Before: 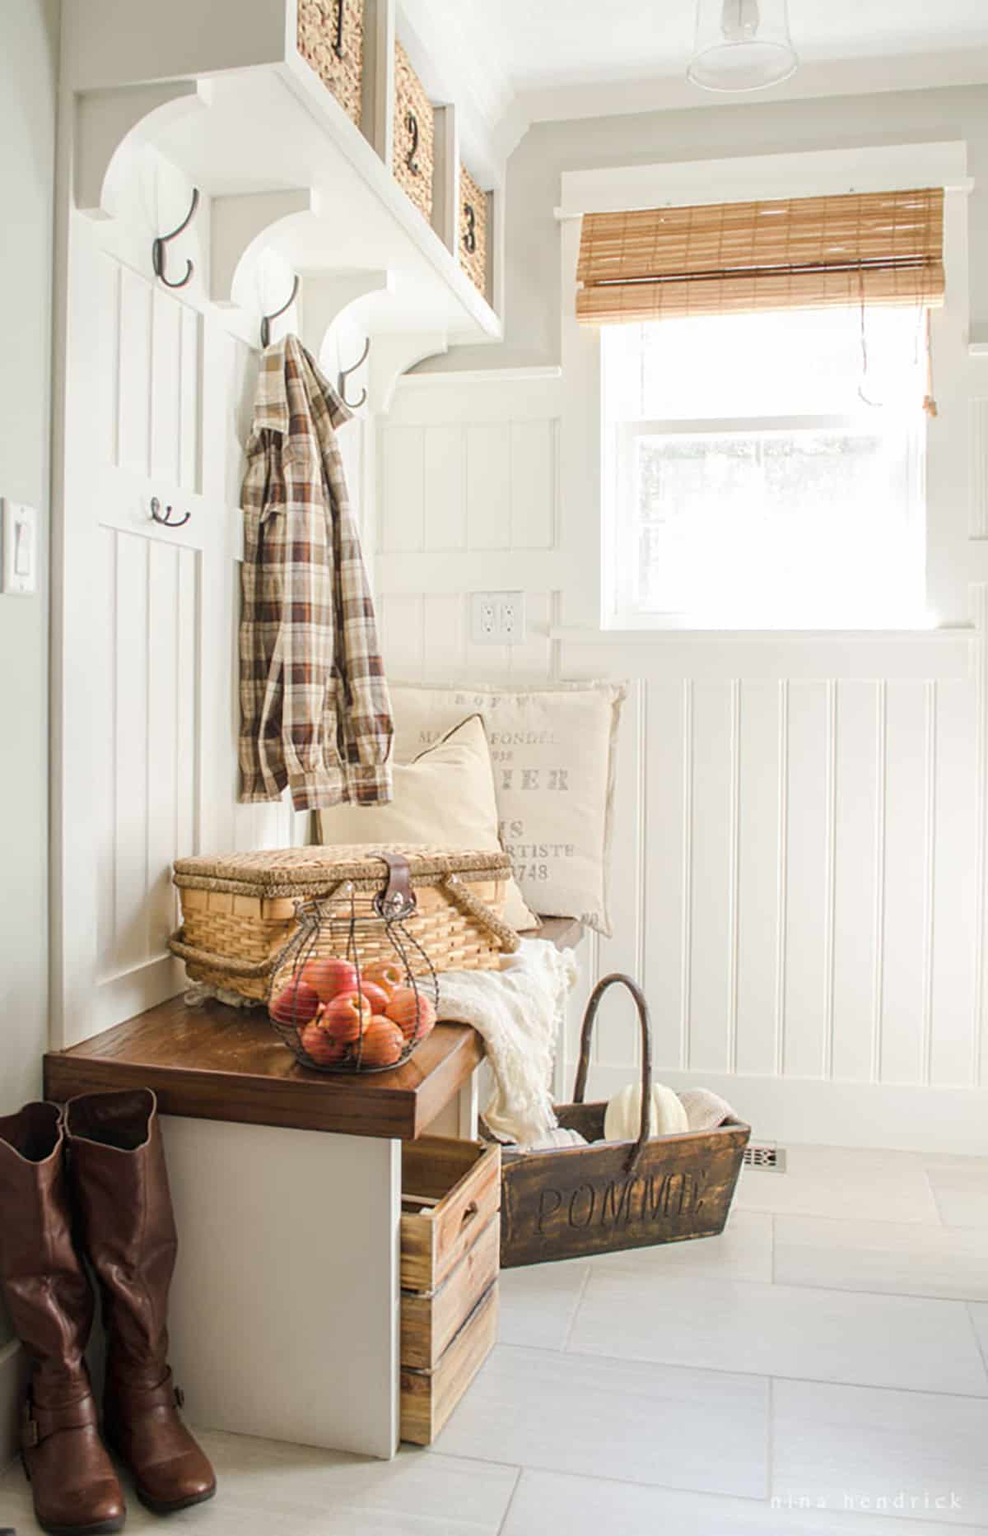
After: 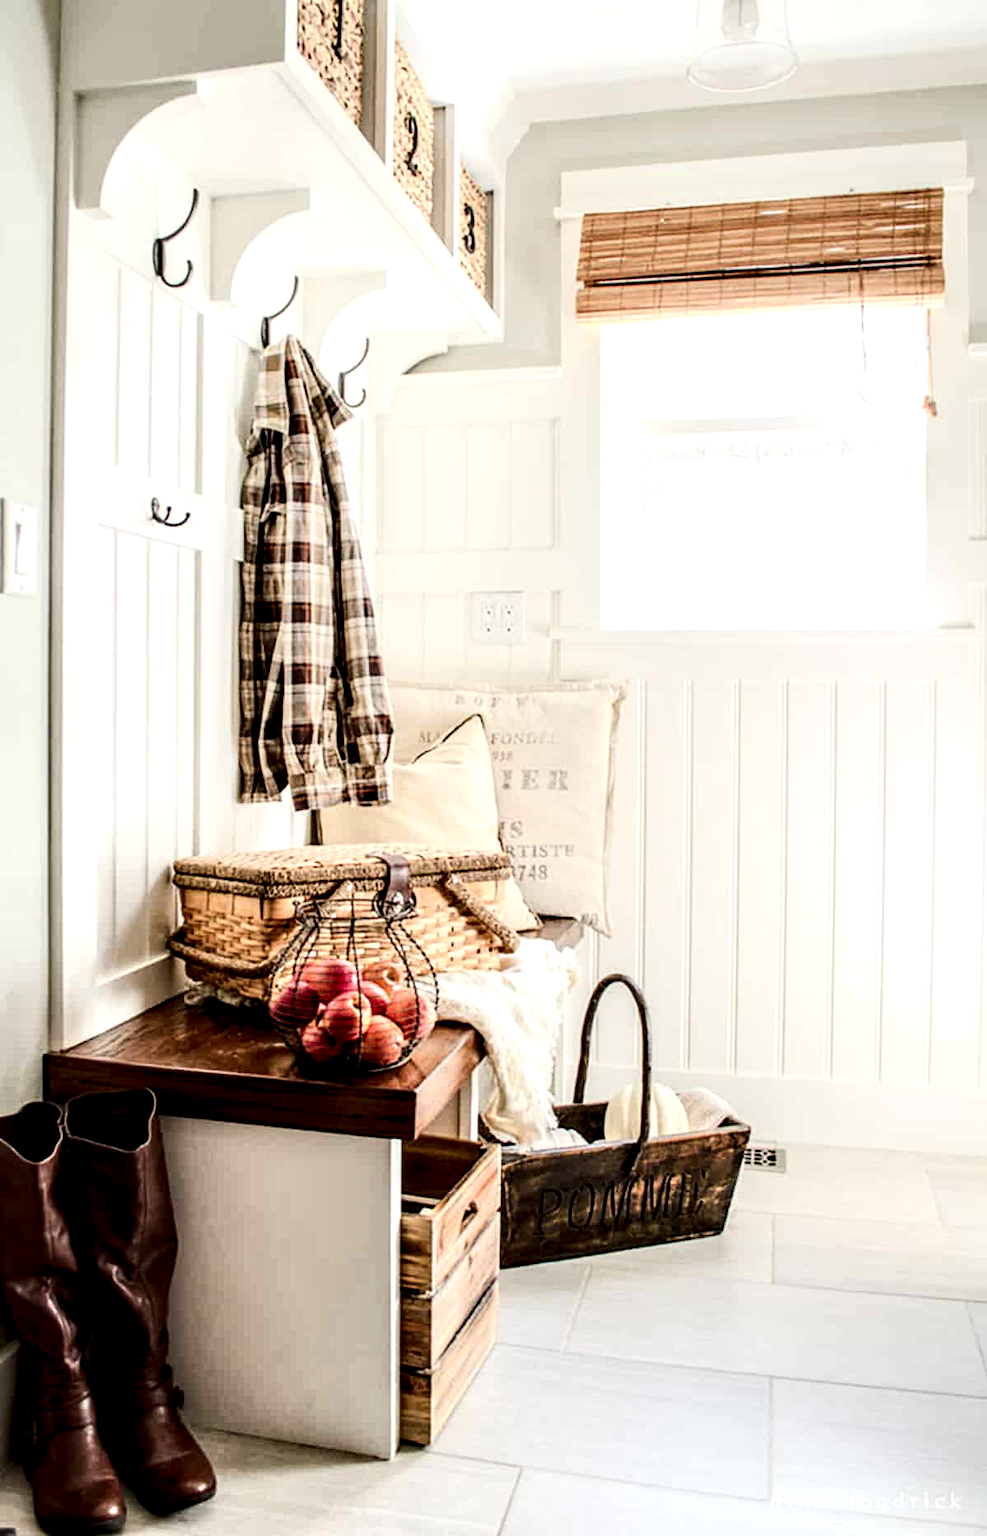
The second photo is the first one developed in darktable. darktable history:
contrast brightness saturation: contrast 0.297
local contrast: highlights 80%, shadows 57%, detail 174%, midtone range 0.602
color zones: curves: ch1 [(0.239, 0.552) (0.75, 0.5)]; ch2 [(0.25, 0.462) (0.749, 0.457)]
